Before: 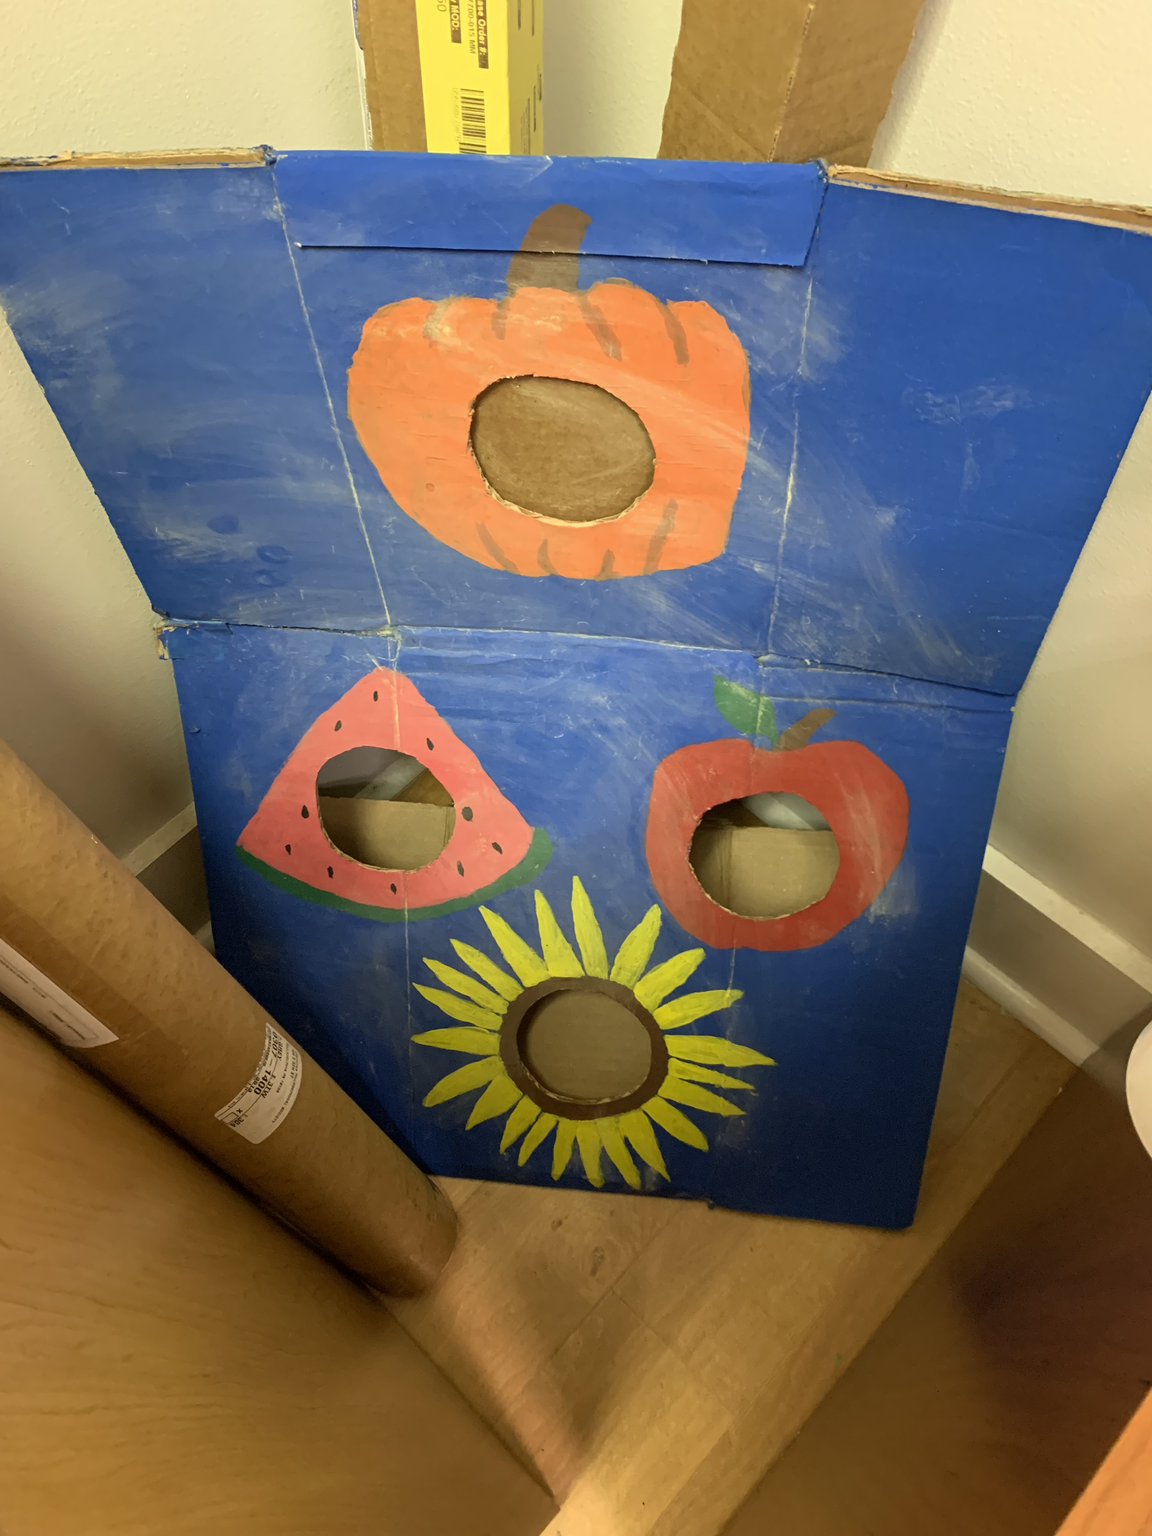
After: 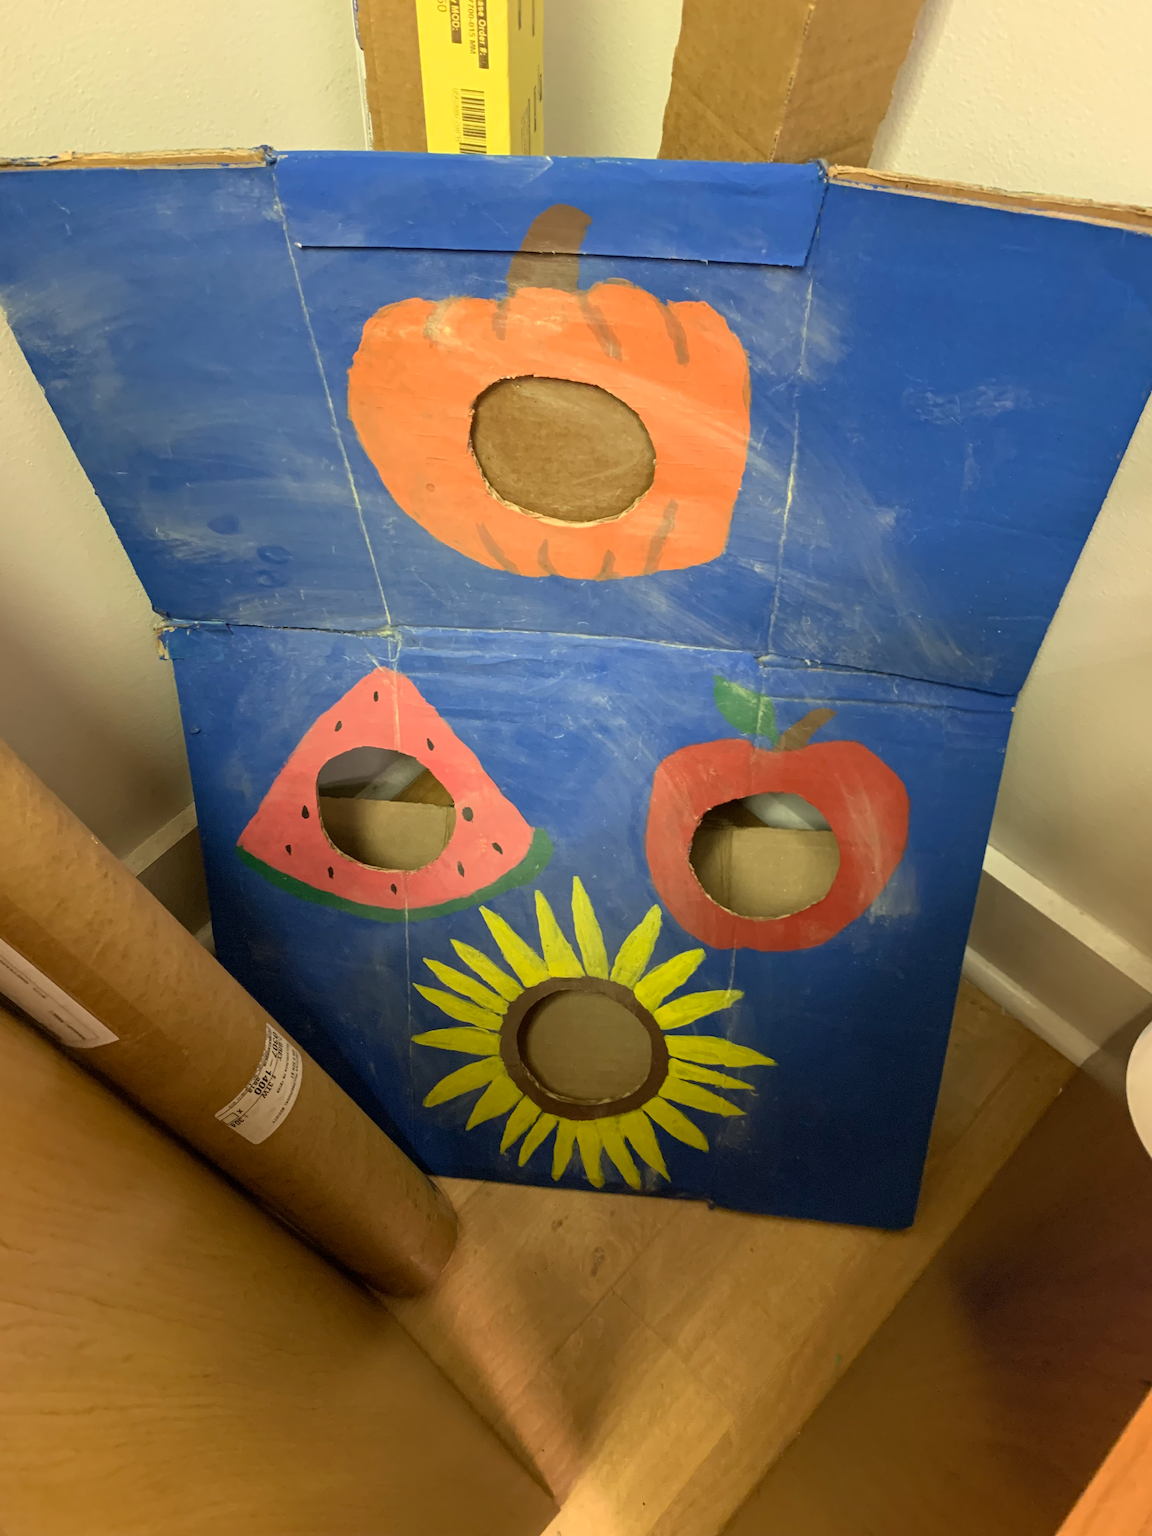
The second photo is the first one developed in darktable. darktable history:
contrast brightness saturation: saturation -0.066
